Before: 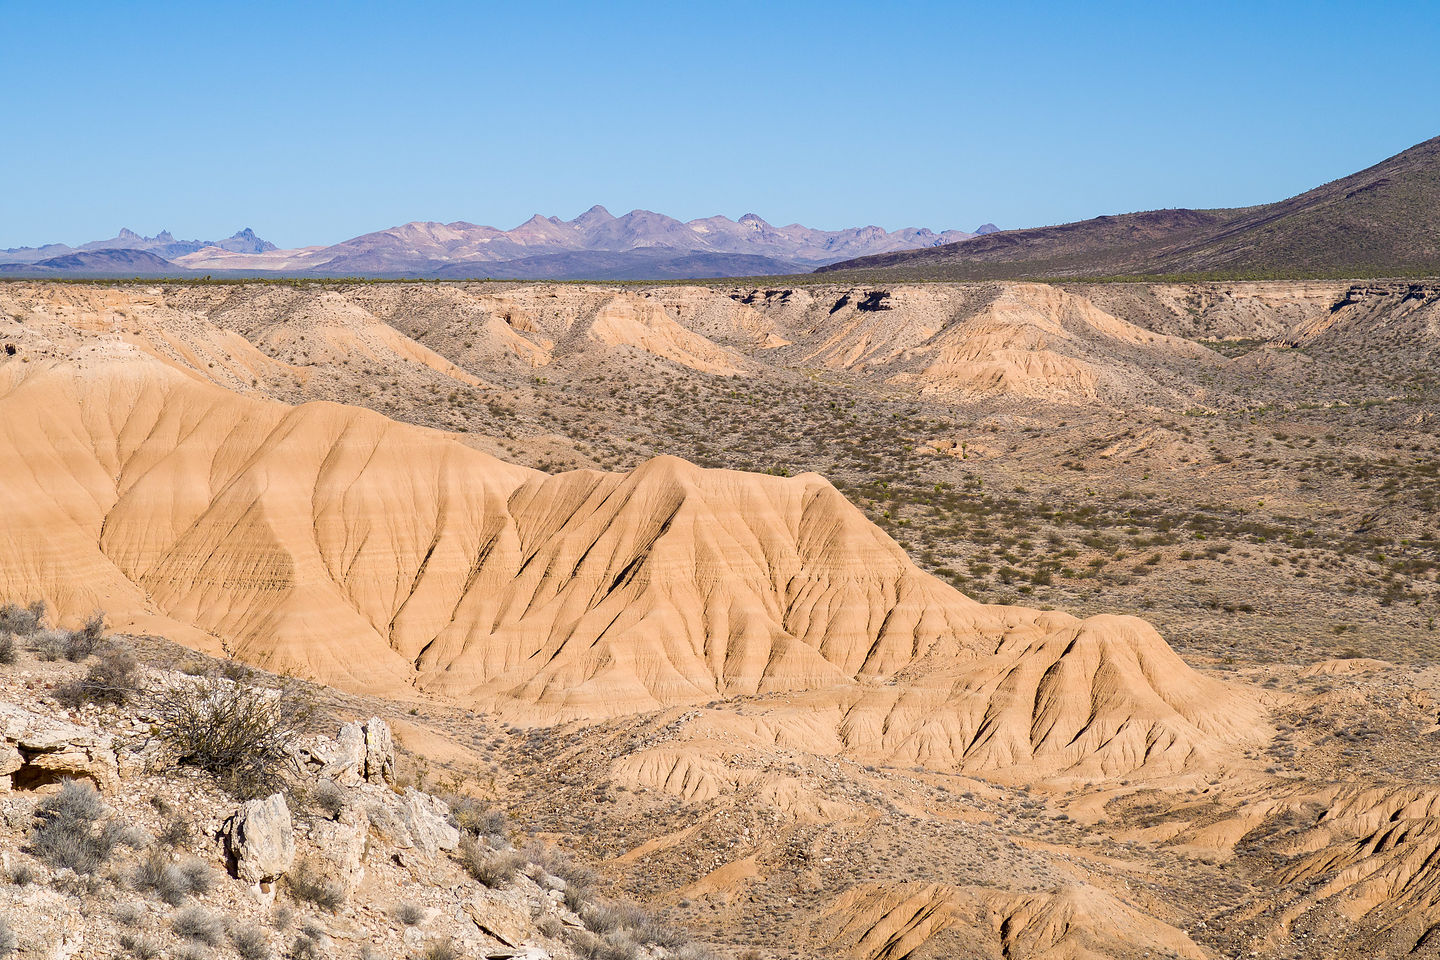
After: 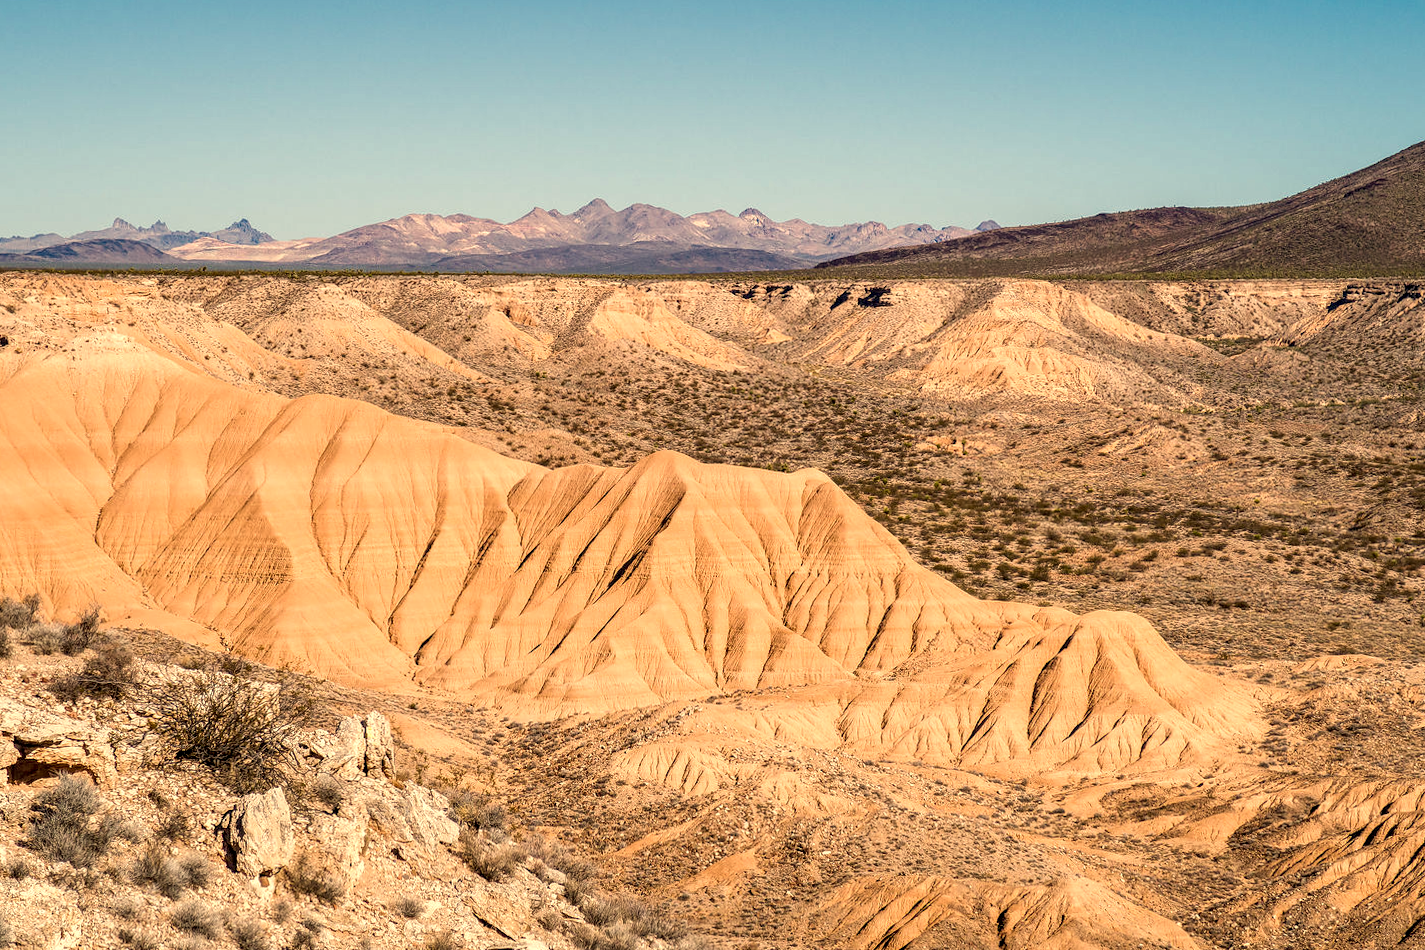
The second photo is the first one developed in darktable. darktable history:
white balance: red 1.138, green 0.996, blue 0.812
local contrast: detail 150%
rotate and perspective: rotation 0.174°, lens shift (vertical) 0.013, lens shift (horizontal) 0.019, shear 0.001, automatic cropping original format, crop left 0.007, crop right 0.991, crop top 0.016, crop bottom 0.997
